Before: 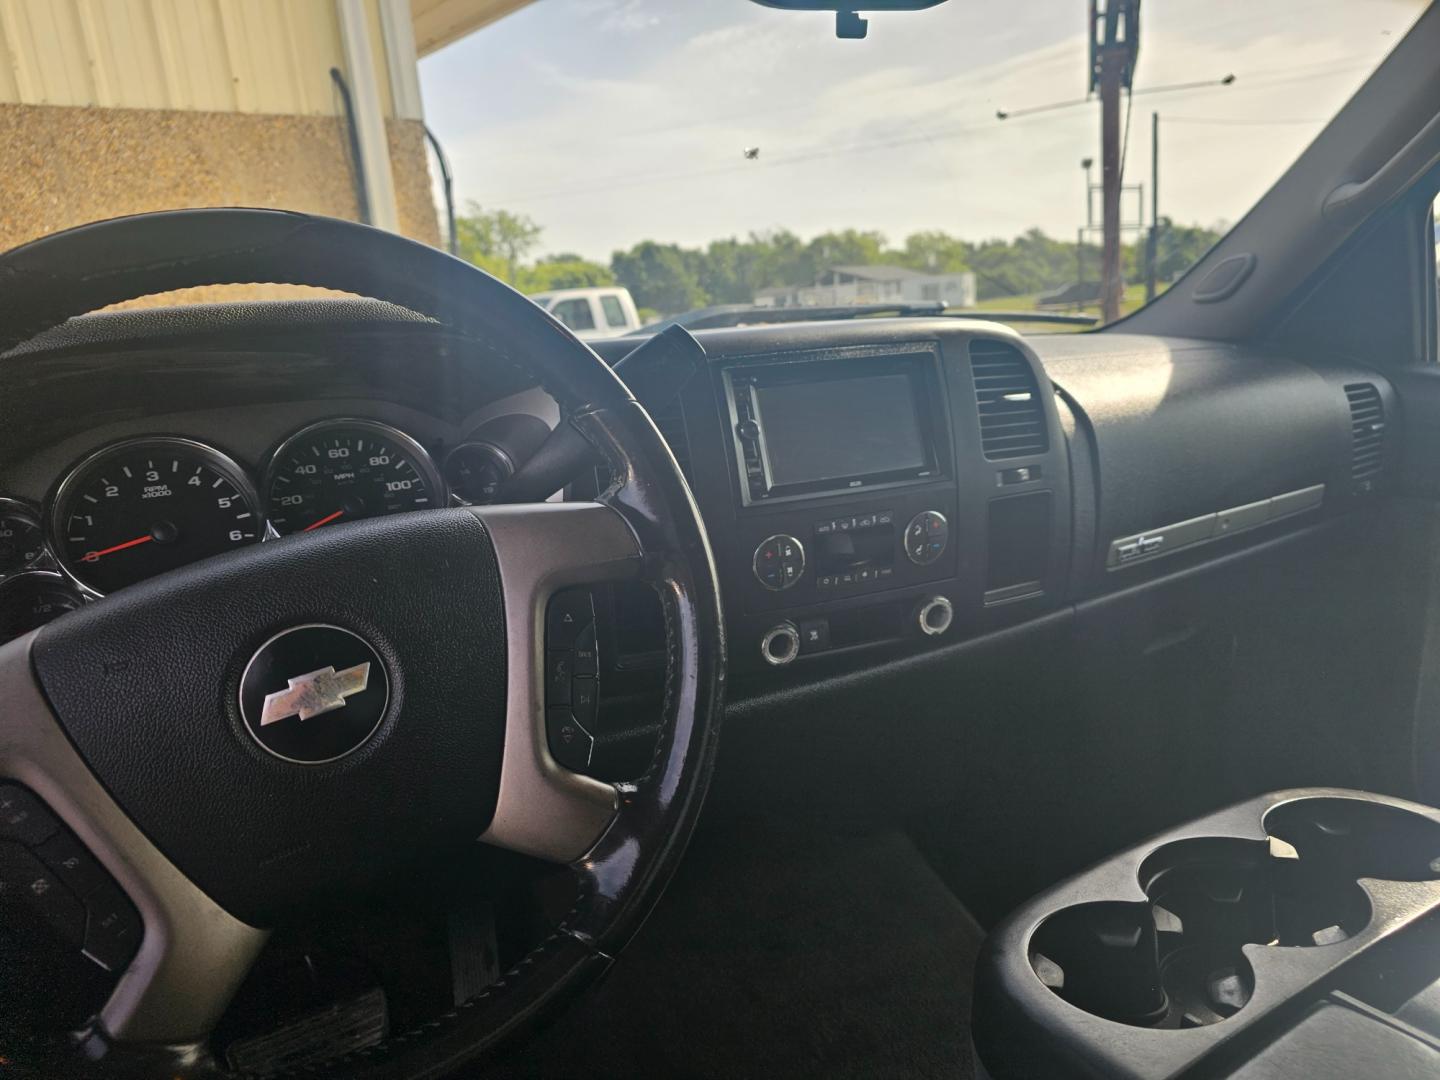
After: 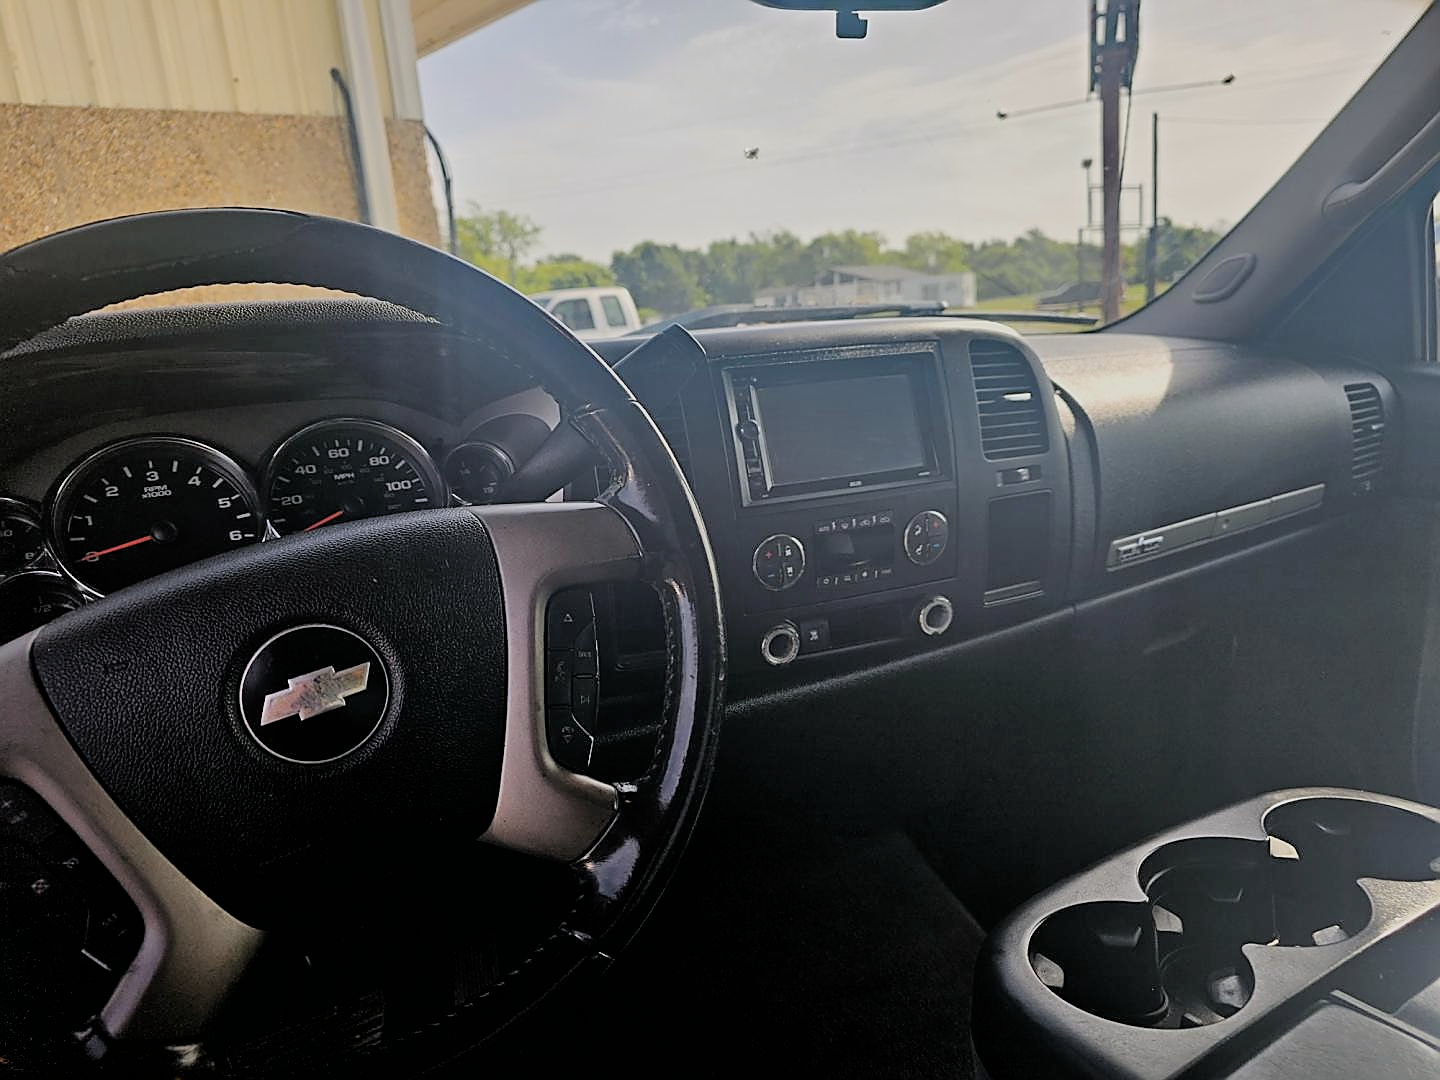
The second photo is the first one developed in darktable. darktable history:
exposure: exposure 0.02 EV, compensate highlight preservation false
white balance: red 1.009, blue 1.027
filmic rgb: black relative exposure -4.88 EV, hardness 2.82
sharpen: radius 1.4, amount 1.25, threshold 0.7
